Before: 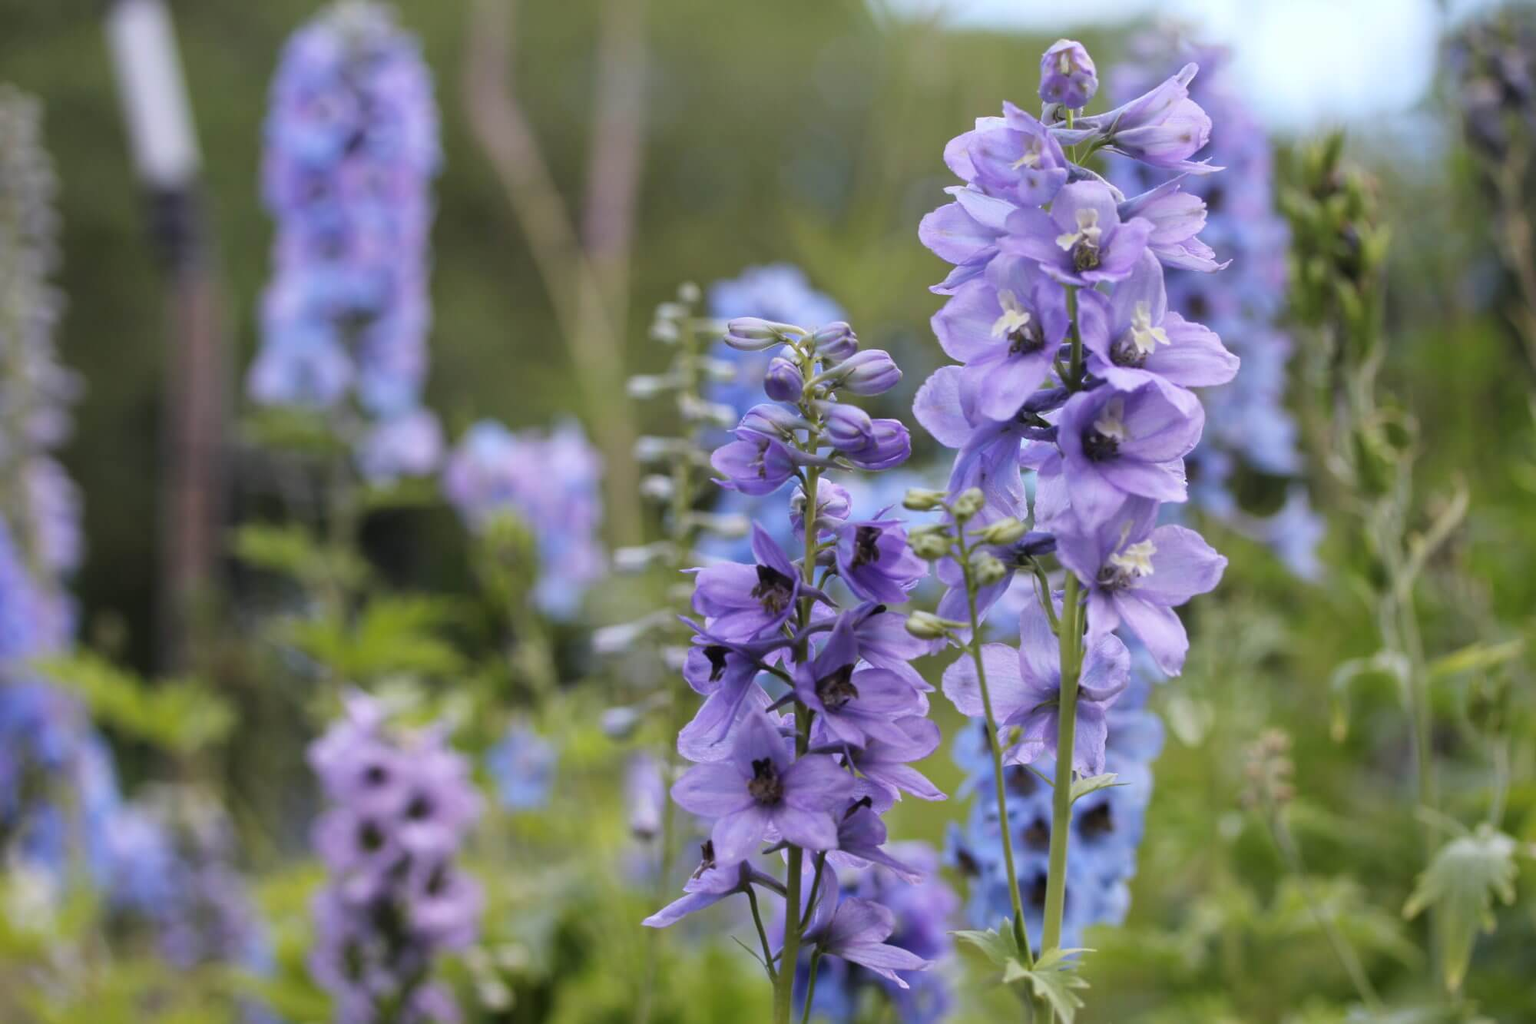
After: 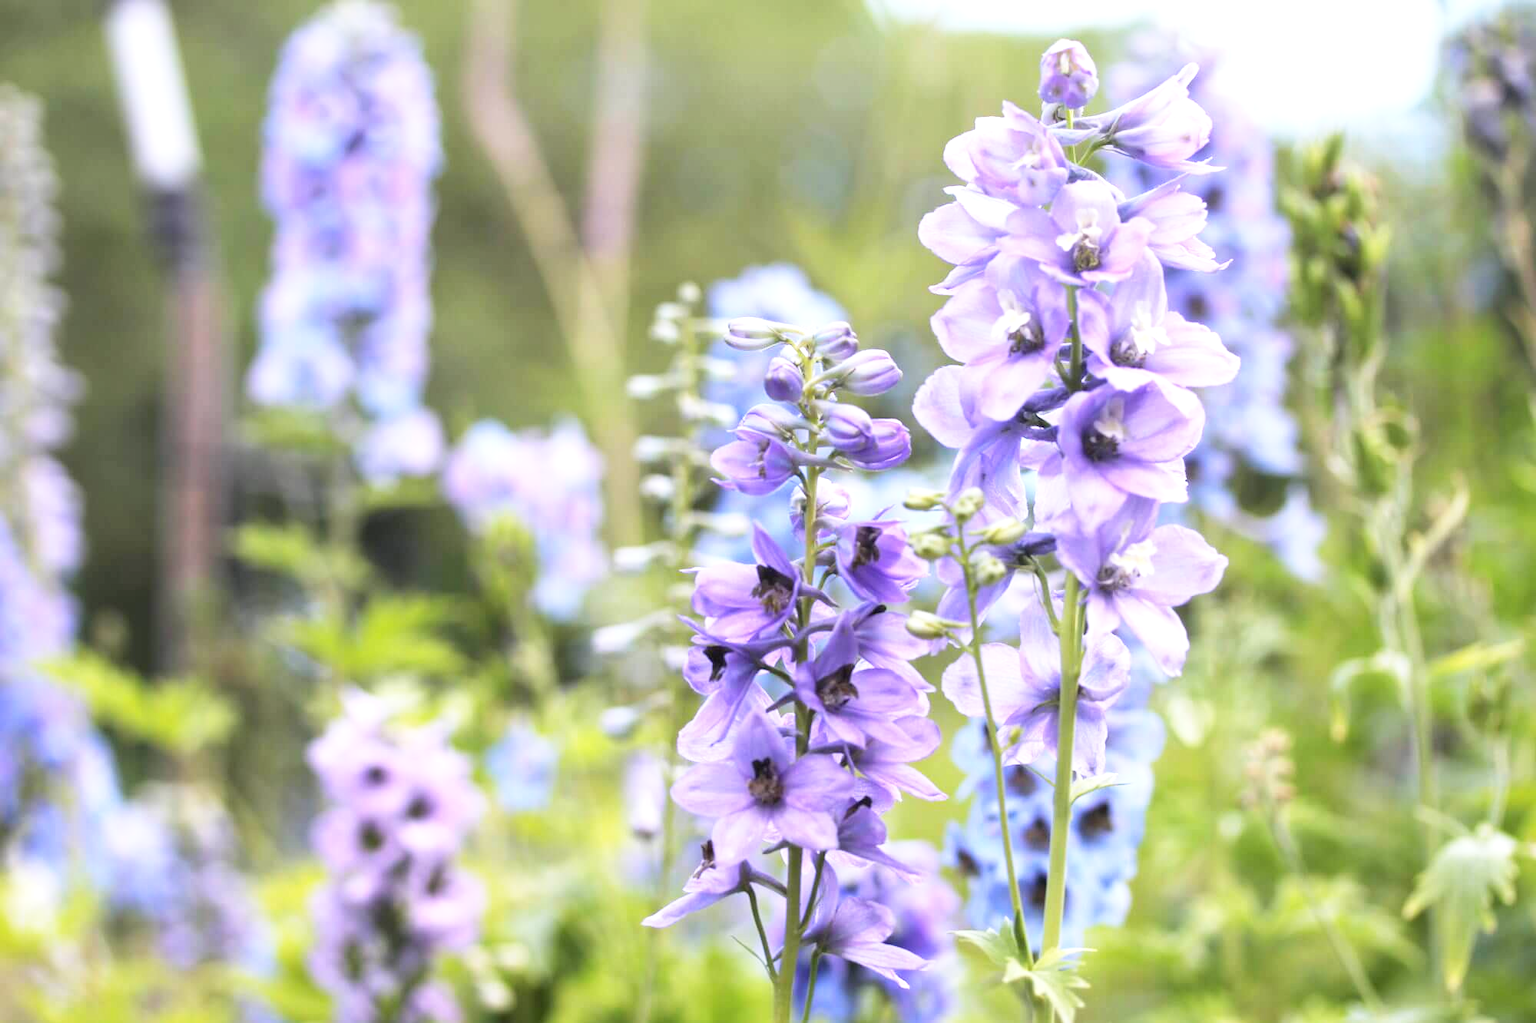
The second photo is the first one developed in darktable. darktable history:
base curve: curves: ch0 [(0, 0) (0.666, 0.806) (1, 1)], exposure shift 0.01, preserve colors none
contrast brightness saturation: contrast 0.046, brightness 0.061, saturation 0.014
exposure: black level correction 0.001, exposure 0.965 EV, compensate highlight preservation false
